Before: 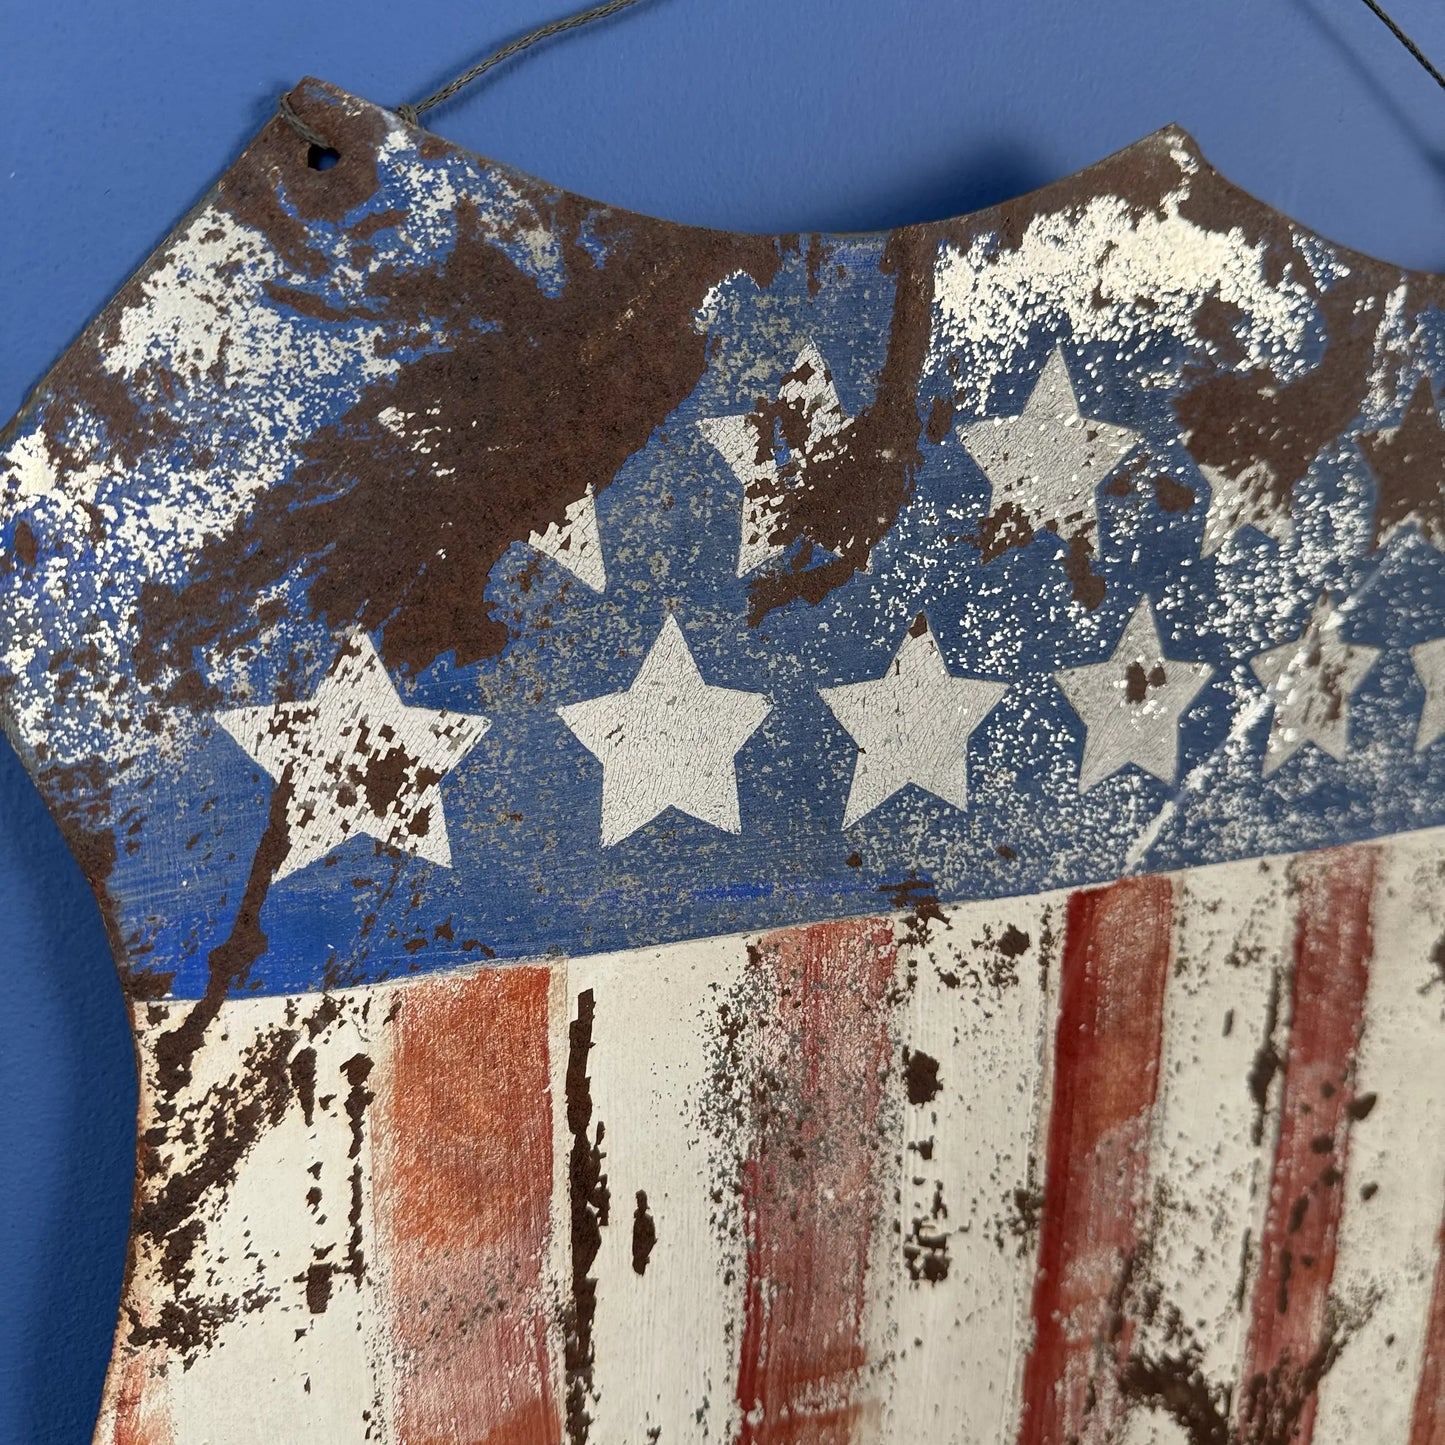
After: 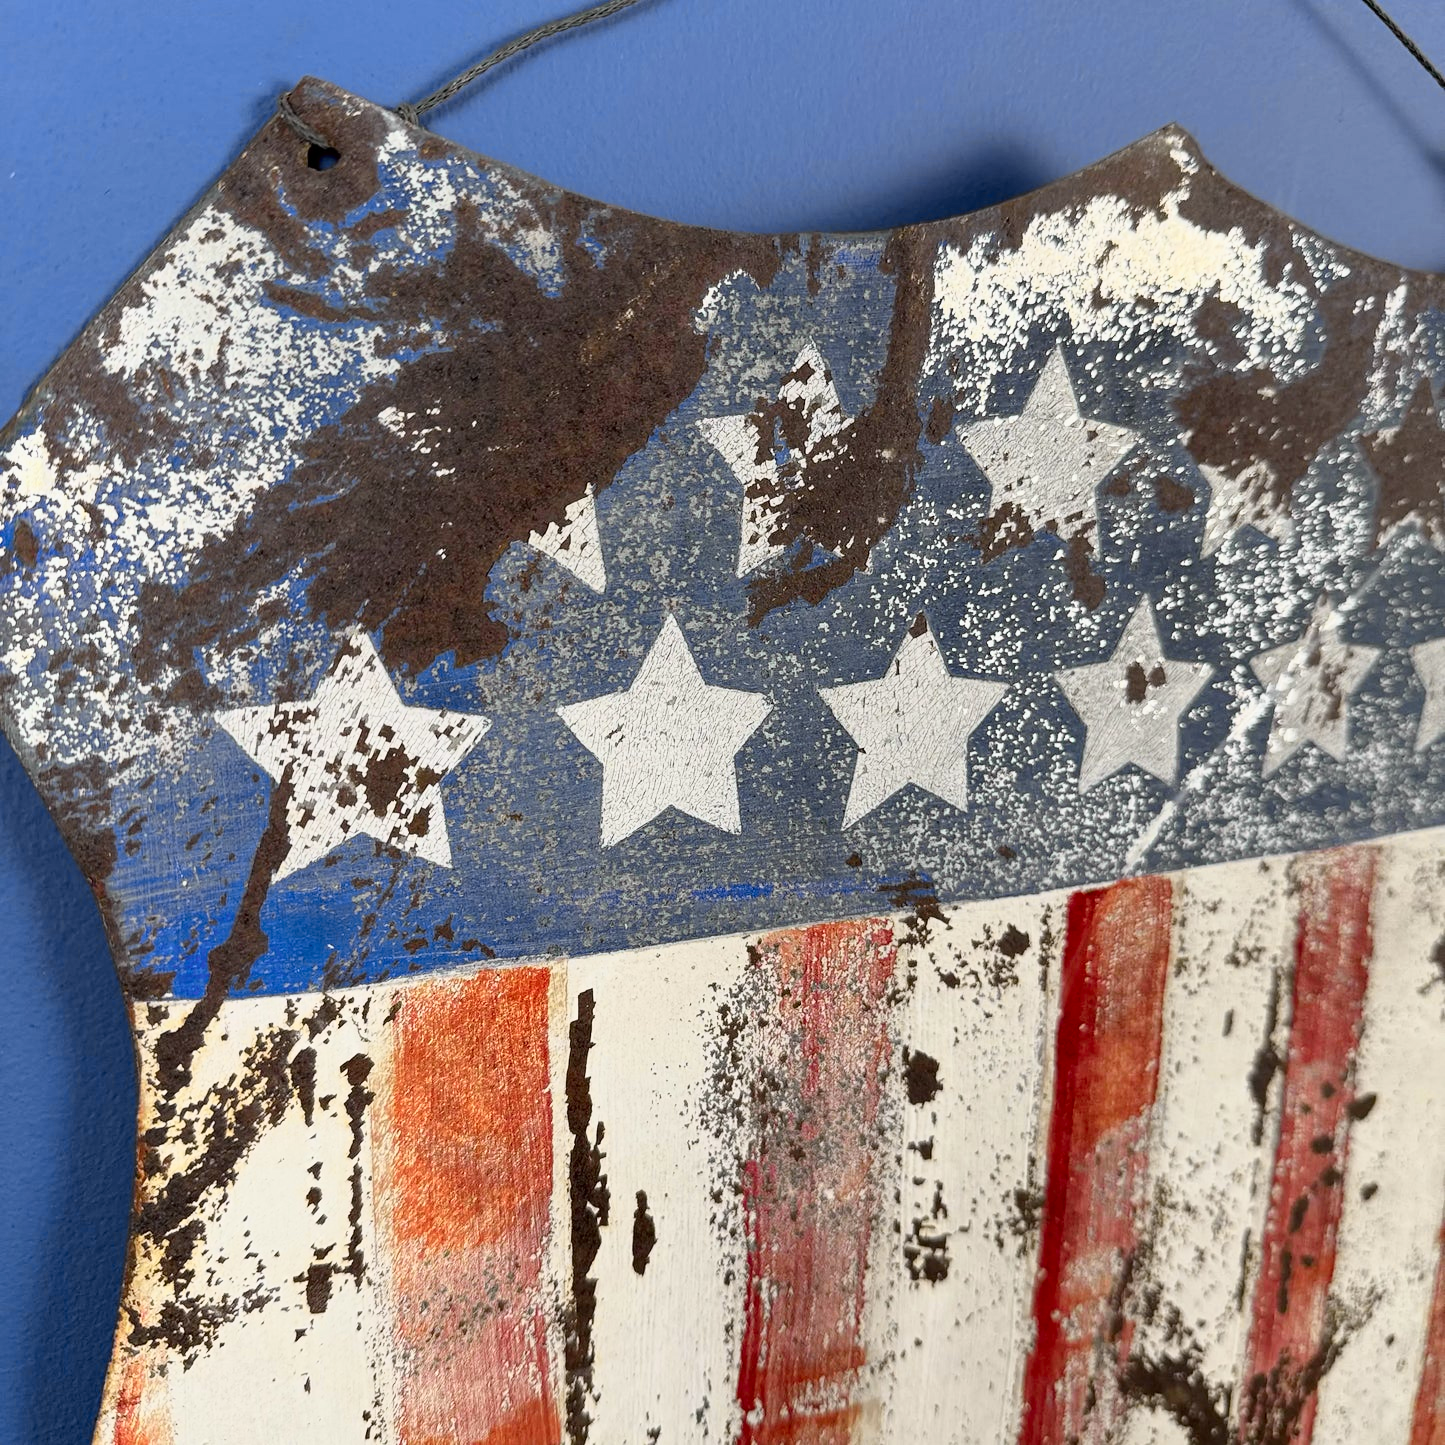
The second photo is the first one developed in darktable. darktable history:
tone curve: curves: ch0 [(0, 0) (0.062, 0.037) (0.142, 0.138) (0.359, 0.419) (0.469, 0.544) (0.634, 0.722) (0.839, 0.909) (0.998, 0.978)]; ch1 [(0, 0) (0.437, 0.408) (0.472, 0.47) (0.502, 0.503) (0.527, 0.523) (0.559, 0.573) (0.608, 0.665) (0.669, 0.748) (0.859, 0.899) (1, 1)]; ch2 [(0, 0) (0.33, 0.301) (0.421, 0.443) (0.473, 0.498) (0.502, 0.5) (0.535, 0.531) (0.575, 0.603) (0.608, 0.667) (1, 1)], color space Lab, independent channels, preserve colors none
